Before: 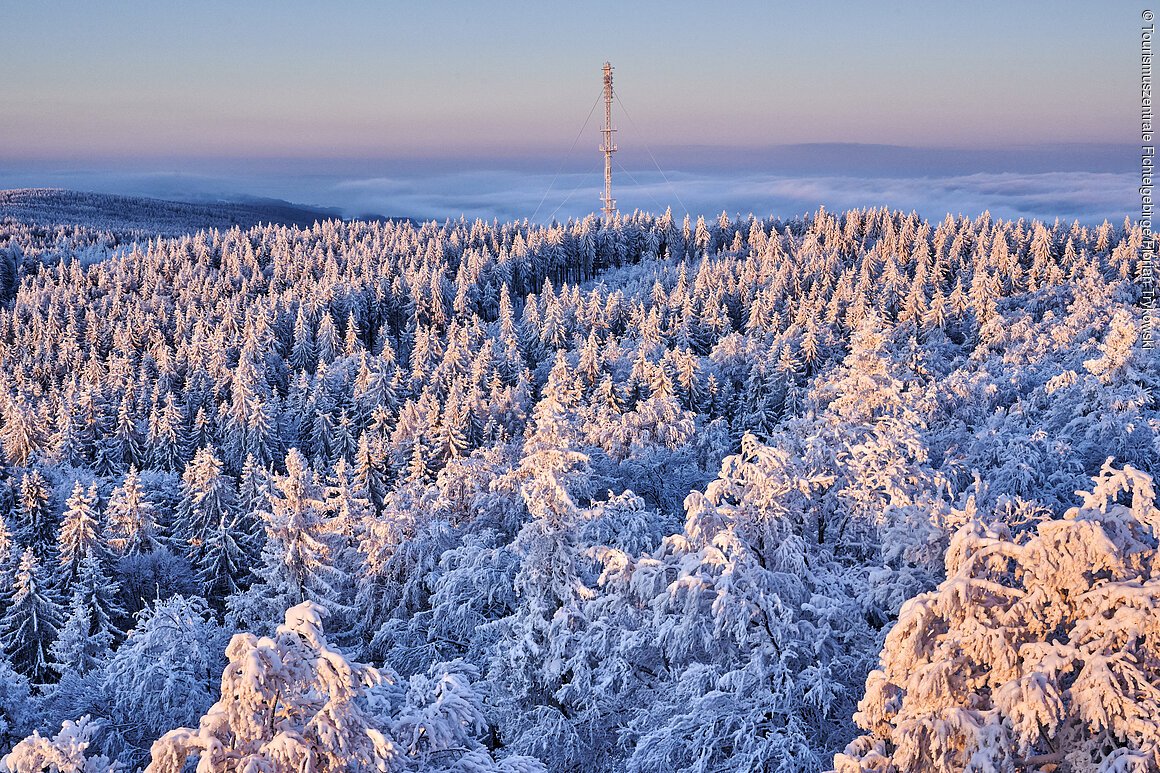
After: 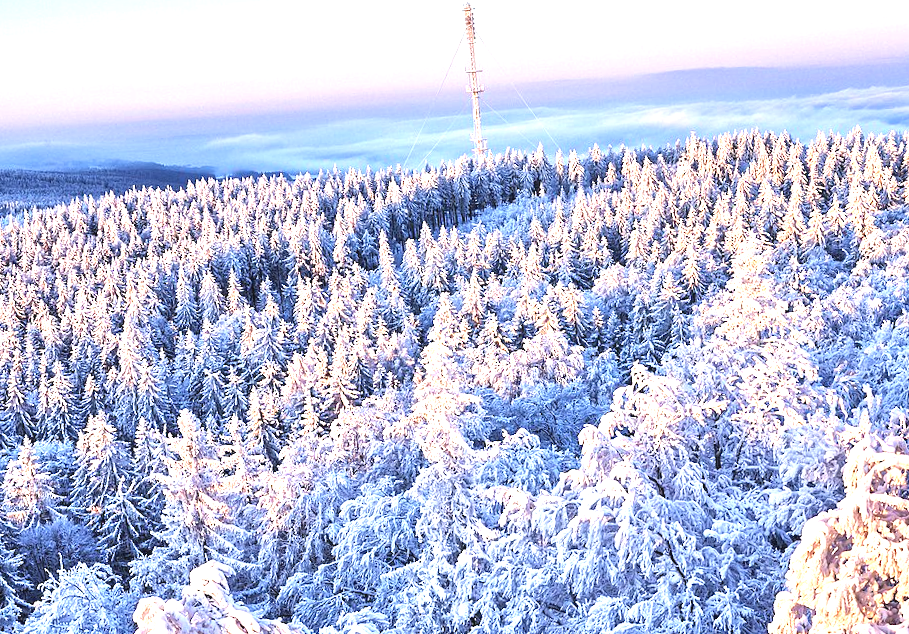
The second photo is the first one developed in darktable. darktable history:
exposure: black level correction -0.002, exposure 1.35 EV, compensate highlight preservation false
rotate and perspective: rotation -4.2°, shear 0.006, automatic cropping off
crop and rotate: left 11.831%, top 11.346%, right 13.429%, bottom 13.899%
